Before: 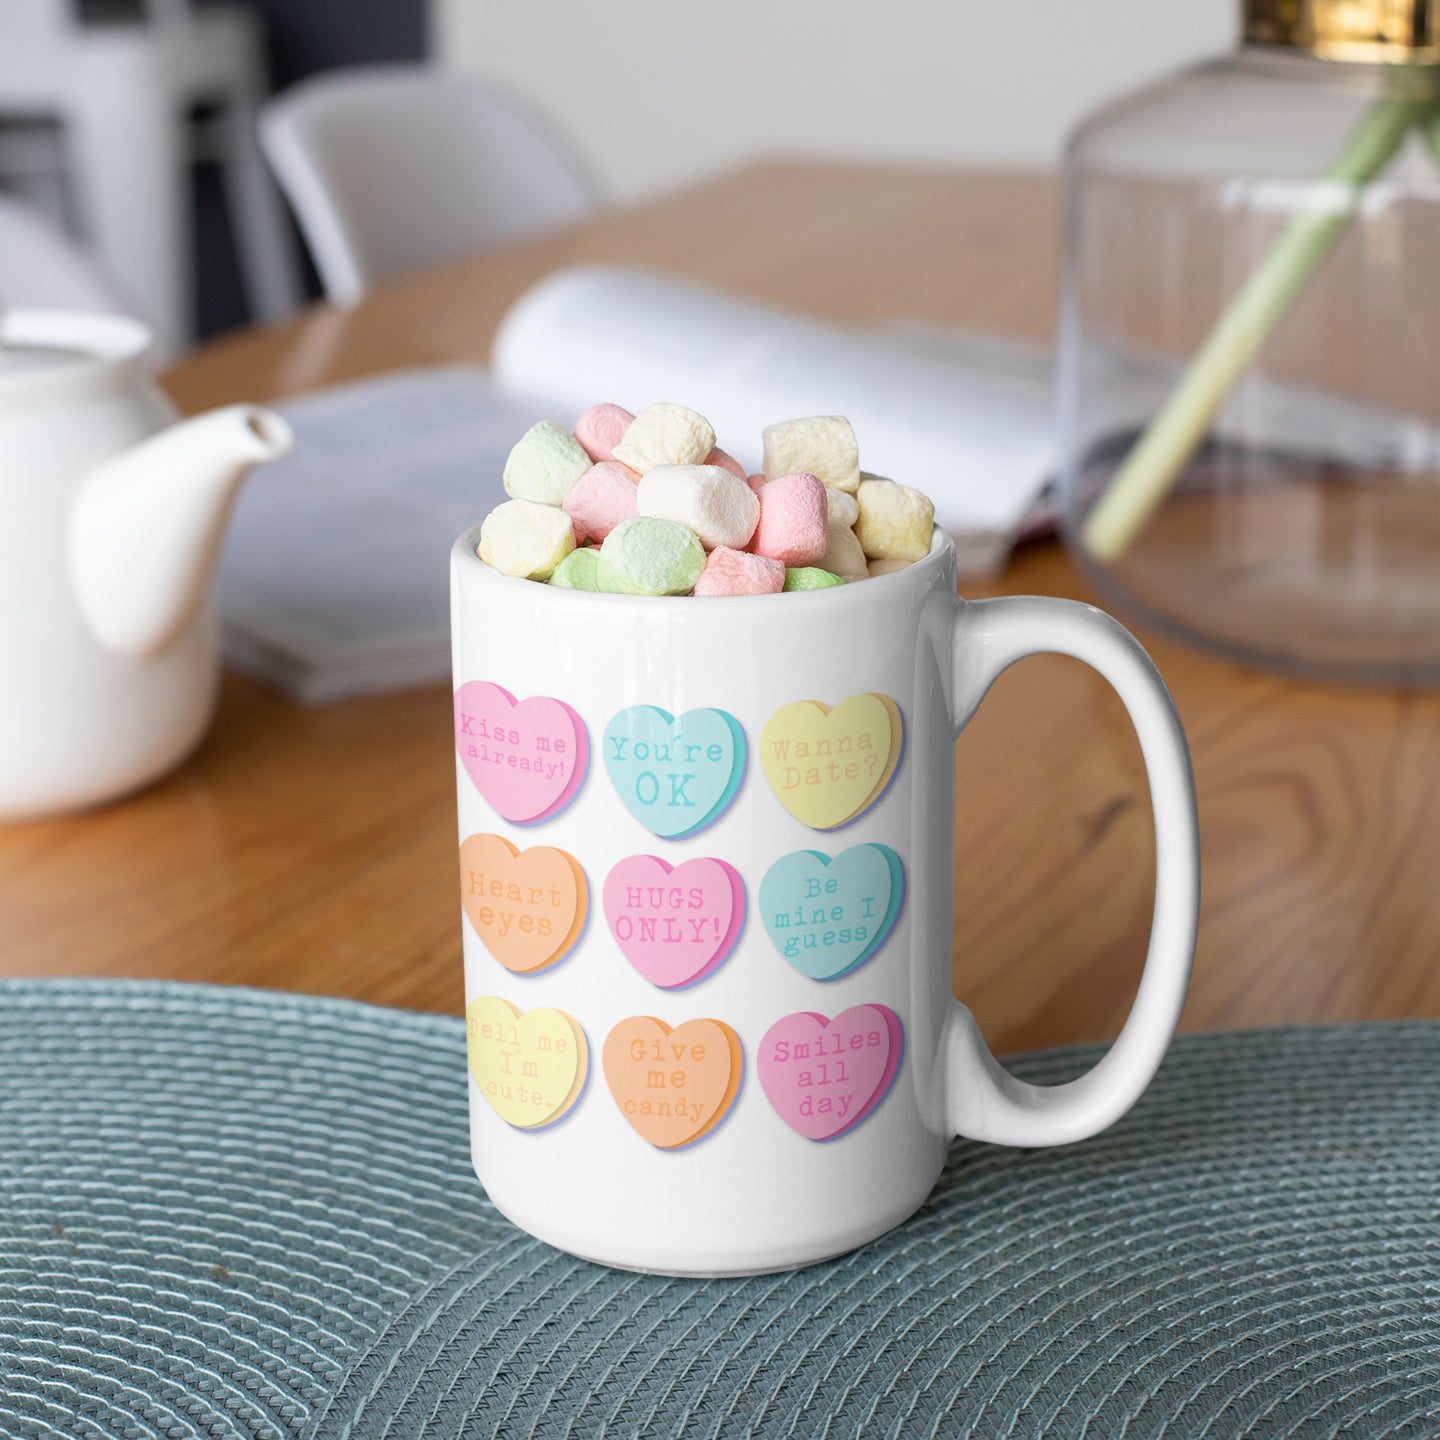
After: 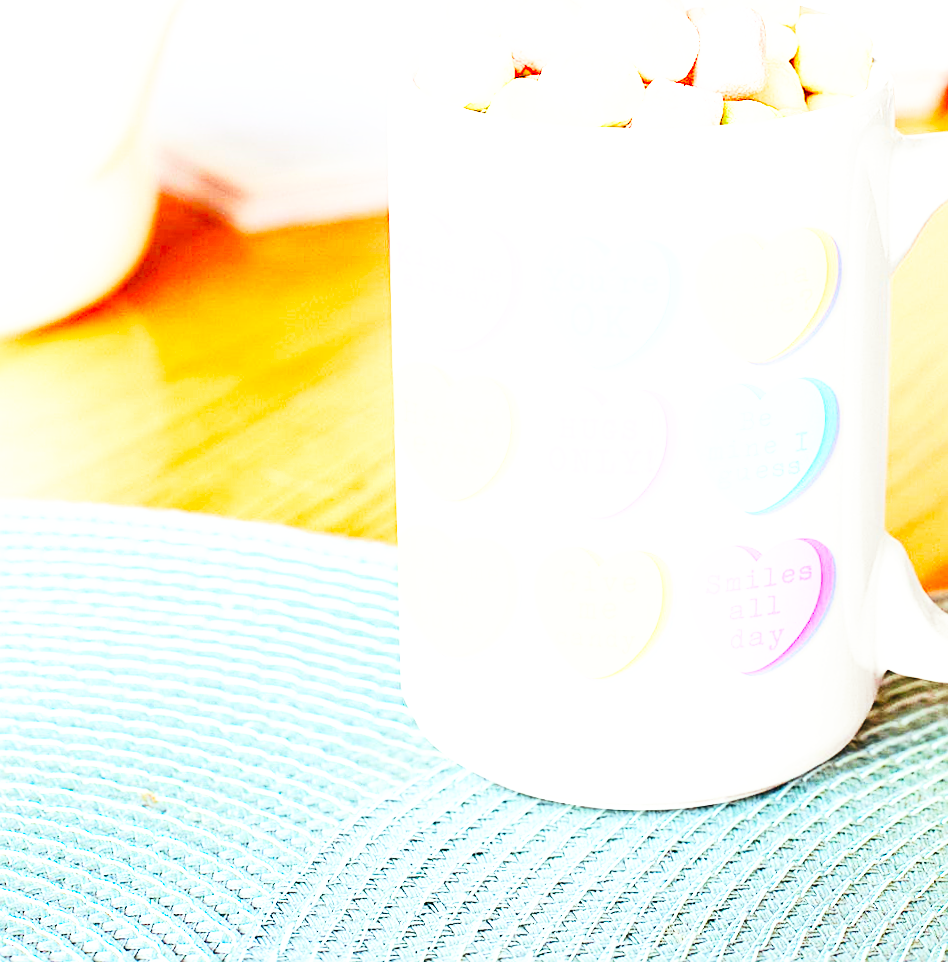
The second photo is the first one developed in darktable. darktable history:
sharpen: on, module defaults
shadows and highlights: shadows 25.06, highlights -25.31
crop and rotate: angle -0.766°, left 3.856%, top 32.271%, right 29.398%
base curve: curves: ch0 [(0, 0) (0.007, 0.004) (0.027, 0.03) (0.046, 0.07) (0.207, 0.54) (0.442, 0.872) (0.673, 0.972) (1, 1)], preserve colors none
exposure: black level correction 0, exposure 1.288 EV, compensate exposure bias true, compensate highlight preservation false
contrast brightness saturation: contrast 0.237, brightness 0.27, saturation 0.395
color balance rgb: shadows lift › chroma 9.69%, shadows lift › hue 43.61°, highlights gain › luminance 6.485%, highlights gain › chroma 2.569%, highlights gain › hue 92.74°, linear chroma grading › global chroma 14.639%, perceptual saturation grading › global saturation 20%, perceptual saturation grading › highlights -50.479%, perceptual saturation grading › shadows 30.886%
